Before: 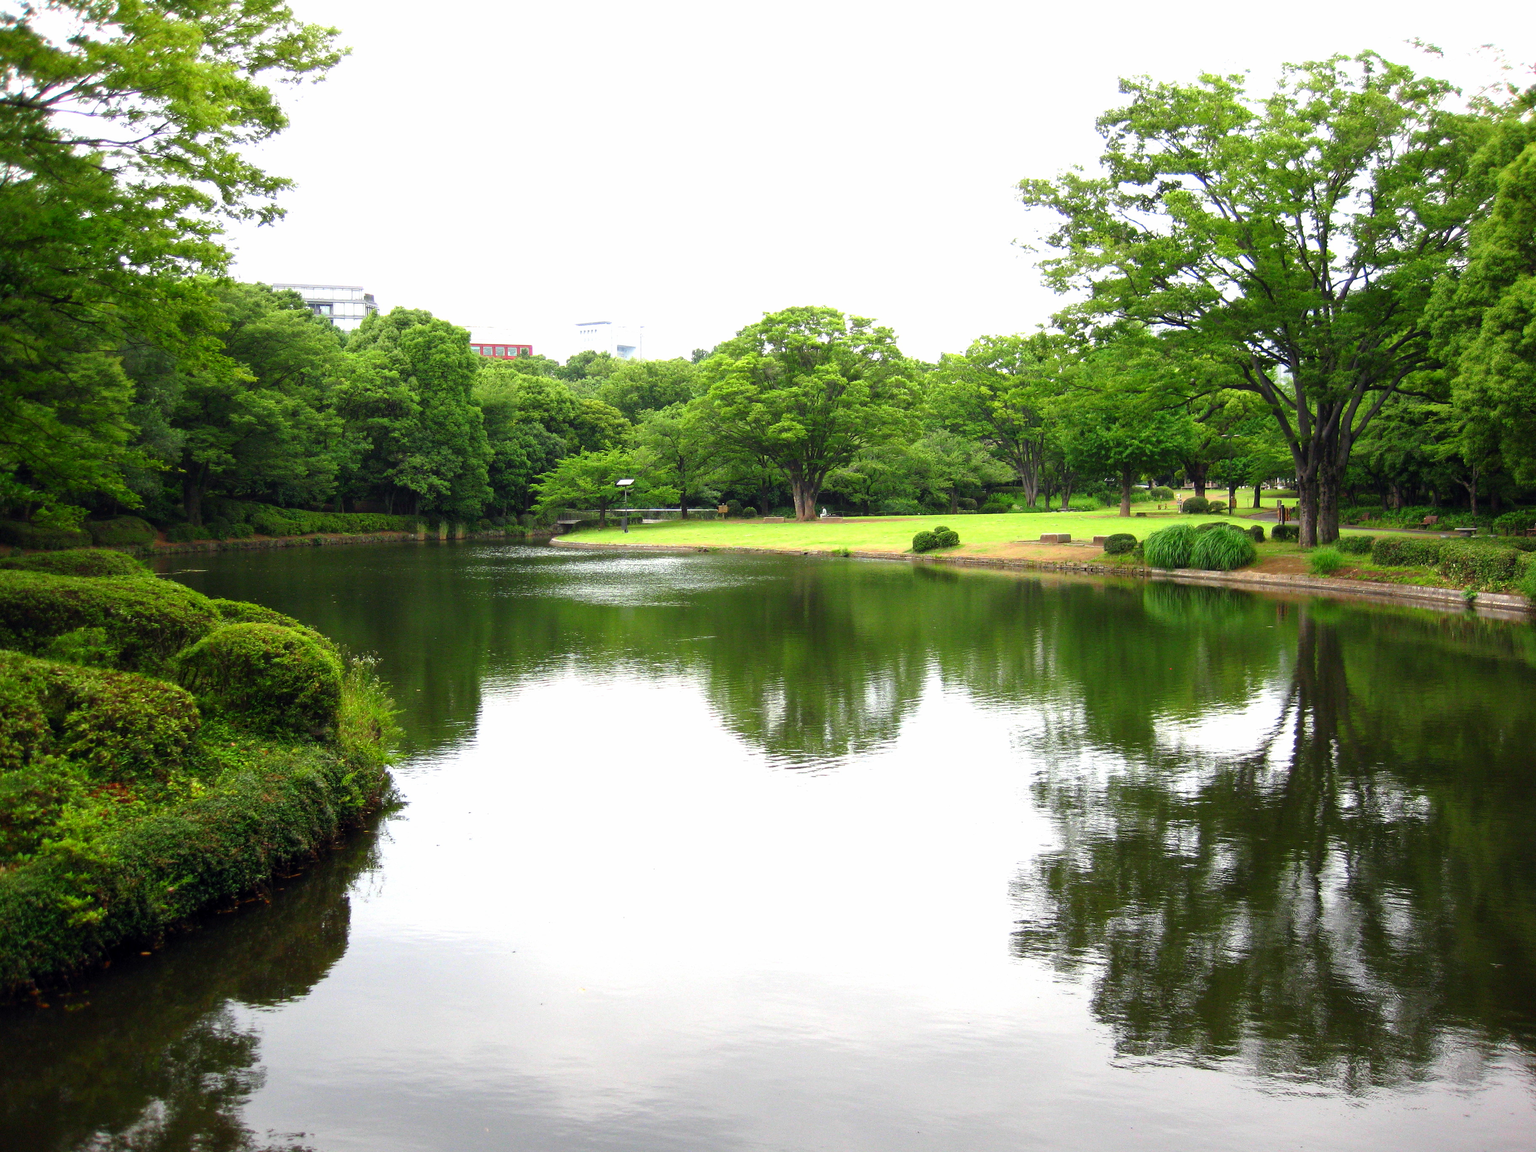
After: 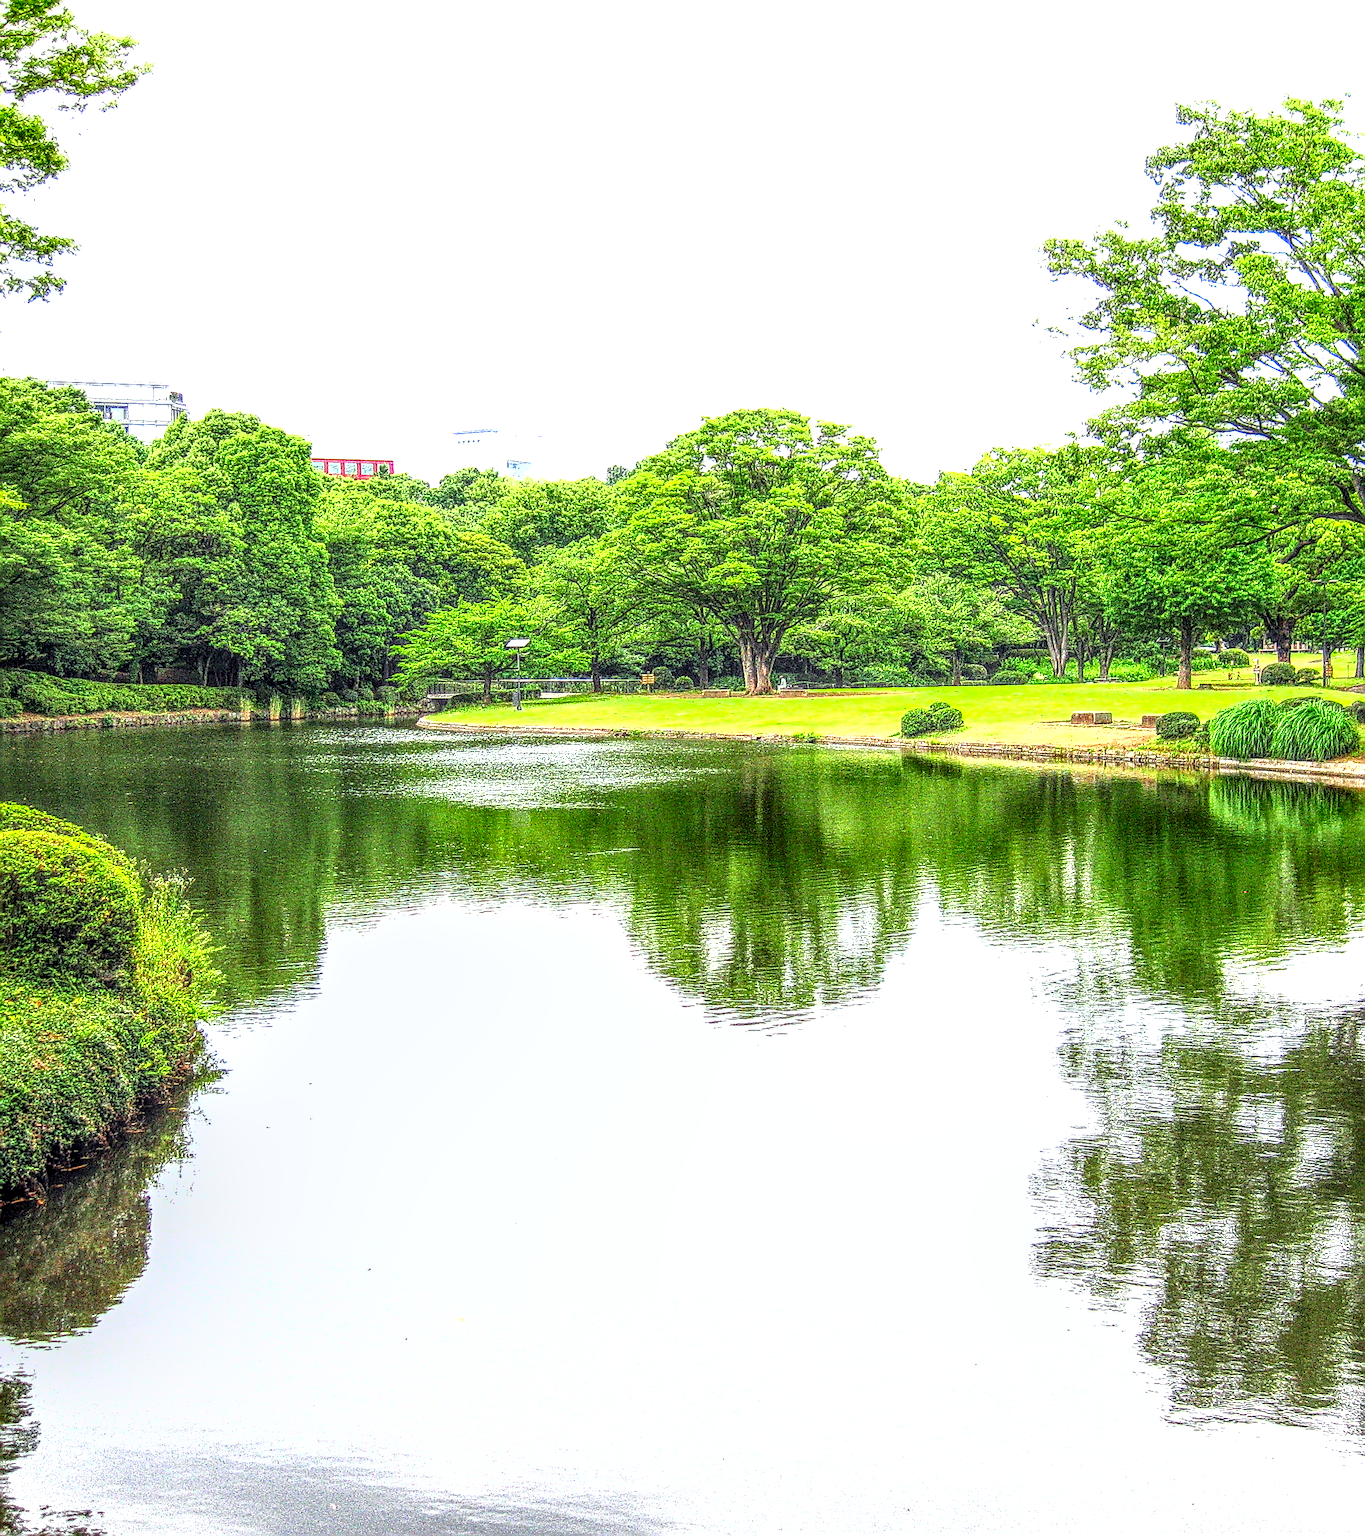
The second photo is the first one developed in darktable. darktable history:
crop and rotate: left 15.446%, right 17.836%
tone equalizer: -7 EV 0.13 EV, smoothing diameter 25%, edges refinement/feathering 10, preserve details guided filter
local contrast: highlights 0%, shadows 0%, detail 300%, midtone range 0.3
contrast brightness saturation: saturation 0.18
white balance: red 0.988, blue 1.017
sharpen: amount 1.861
exposure: exposure 1.061 EV, compensate highlight preservation false
shadows and highlights: shadows 29.61, highlights -30.47, low approximation 0.01, soften with gaussian
